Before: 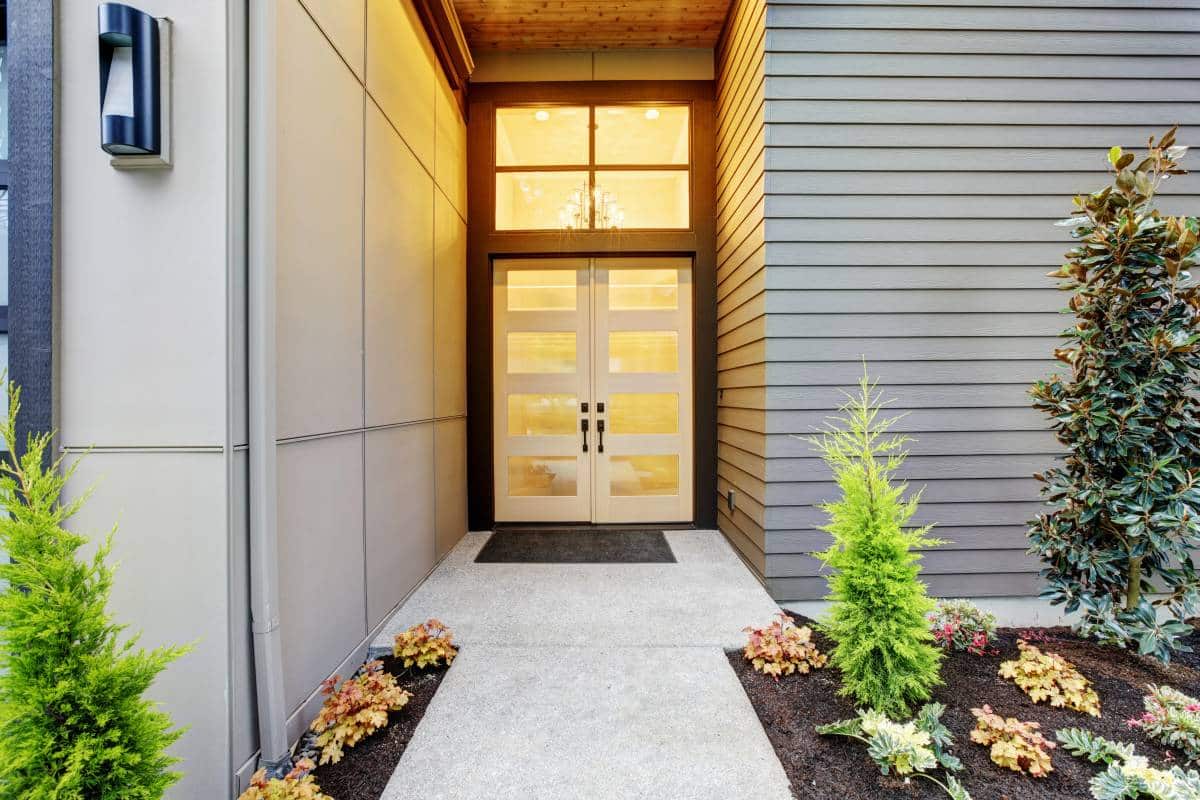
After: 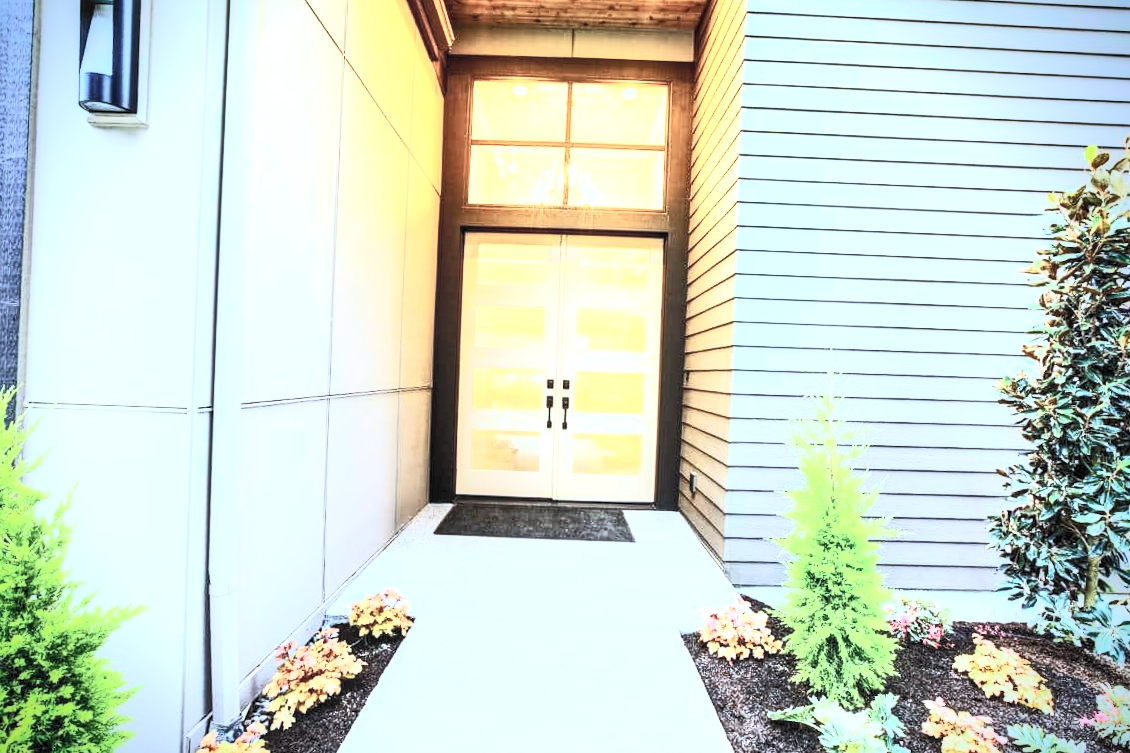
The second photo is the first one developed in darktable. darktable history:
vignetting: fall-off start 88.53%, fall-off radius 44.2%, saturation 0.376, width/height ratio 1.161
exposure: black level correction 0.001, exposure 0.5 EV, compensate exposure bias true, compensate highlight preservation false
local contrast: detail 130%
contrast brightness saturation: contrast 0.43, brightness 0.56, saturation -0.19
tone equalizer: -8 EV -0.75 EV, -7 EV -0.7 EV, -6 EV -0.6 EV, -5 EV -0.4 EV, -3 EV 0.4 EV, -2 EV 0.6 EV, -1 EV 0.7 EV, +0 EV 0.75 EV, edges refinement/feathering 500, mask exposure compensation -1.57 EV, preserve details no
crop and rotate: angle -2.38°
color calibration: illuminant as shot in camera, x 0.383, y 0.38, temperature 3949.15 K, gamut compression 1.66
